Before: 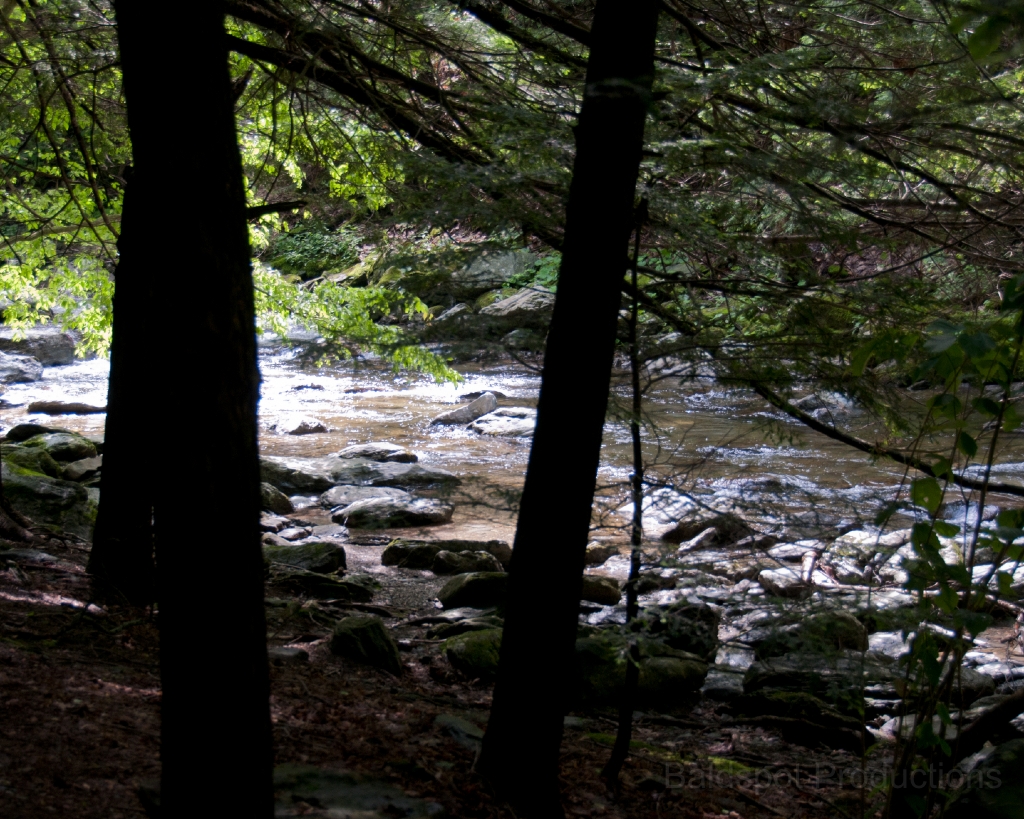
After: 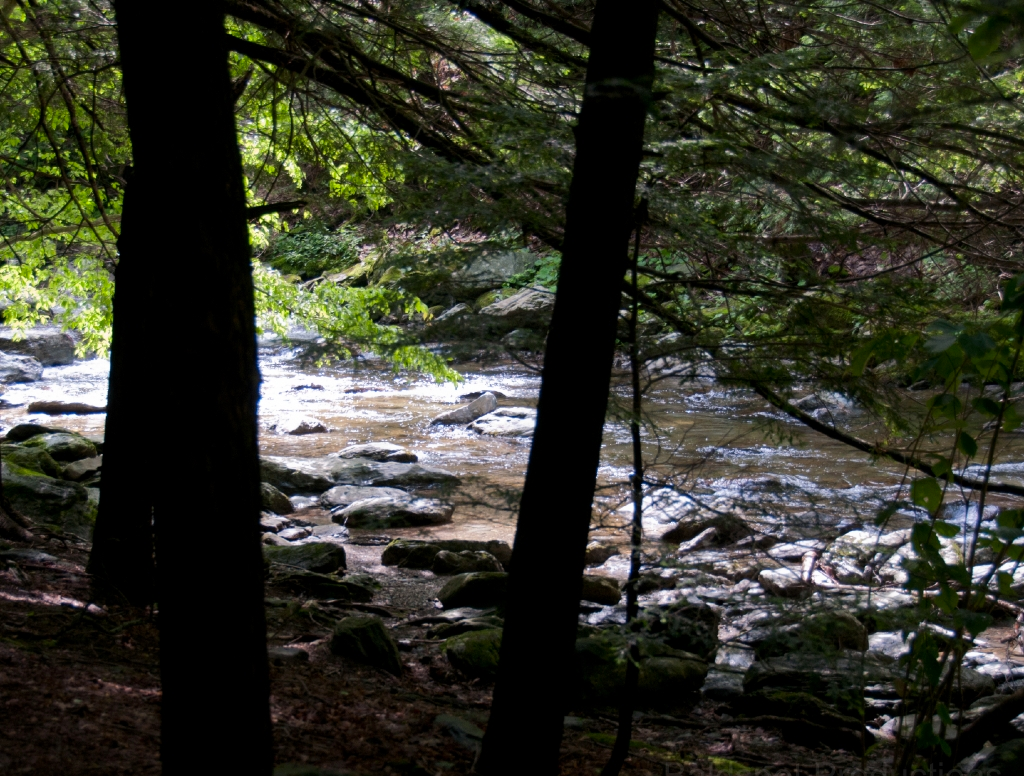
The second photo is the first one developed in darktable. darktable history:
contrast brightness saturation: contrast 0.039, saturation 0.074
crop and rotate: top 0.001%, bottom 5.144%
